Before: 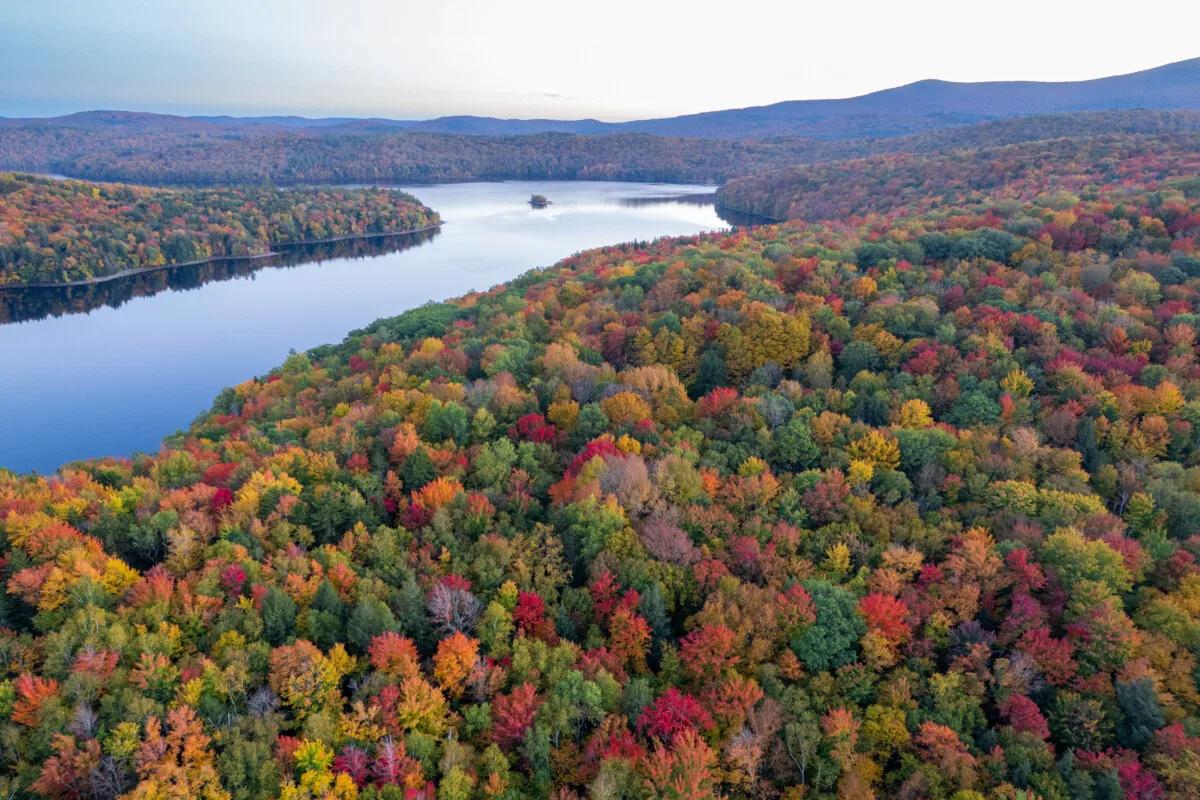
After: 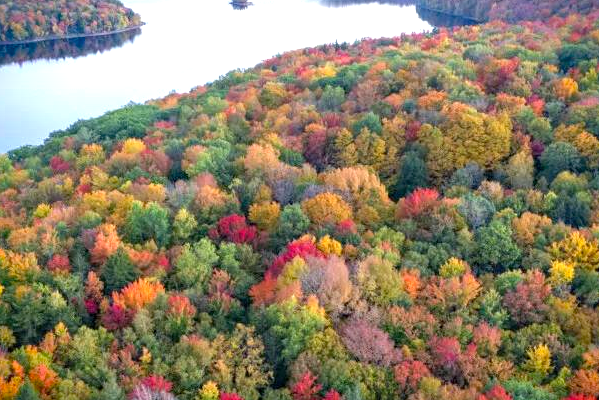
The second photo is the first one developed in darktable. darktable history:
exposure: exposure 0.95 EV, compensate highlight preservation false
vignetting: fall-off start 88.53%, fall-off radius 44.2%, saturation 0.376, width/height ratio 1.161
crop: left 25%, top 25%, right 25%, bottom 25%
haze removal: compatibility mode true, adaptive false
